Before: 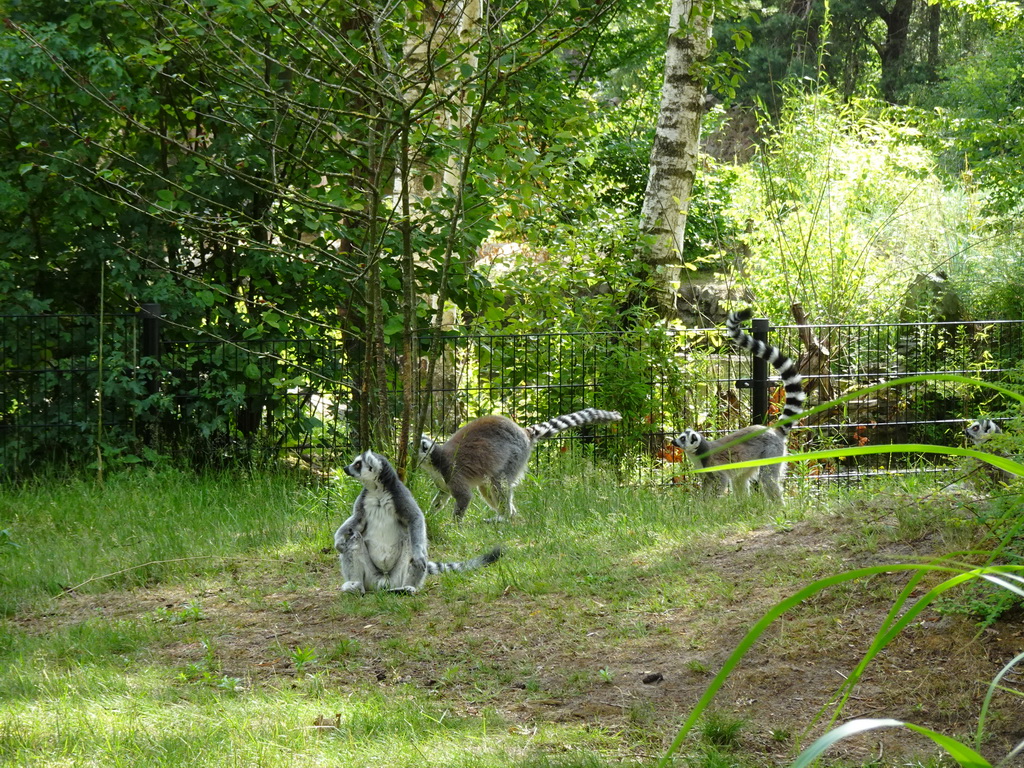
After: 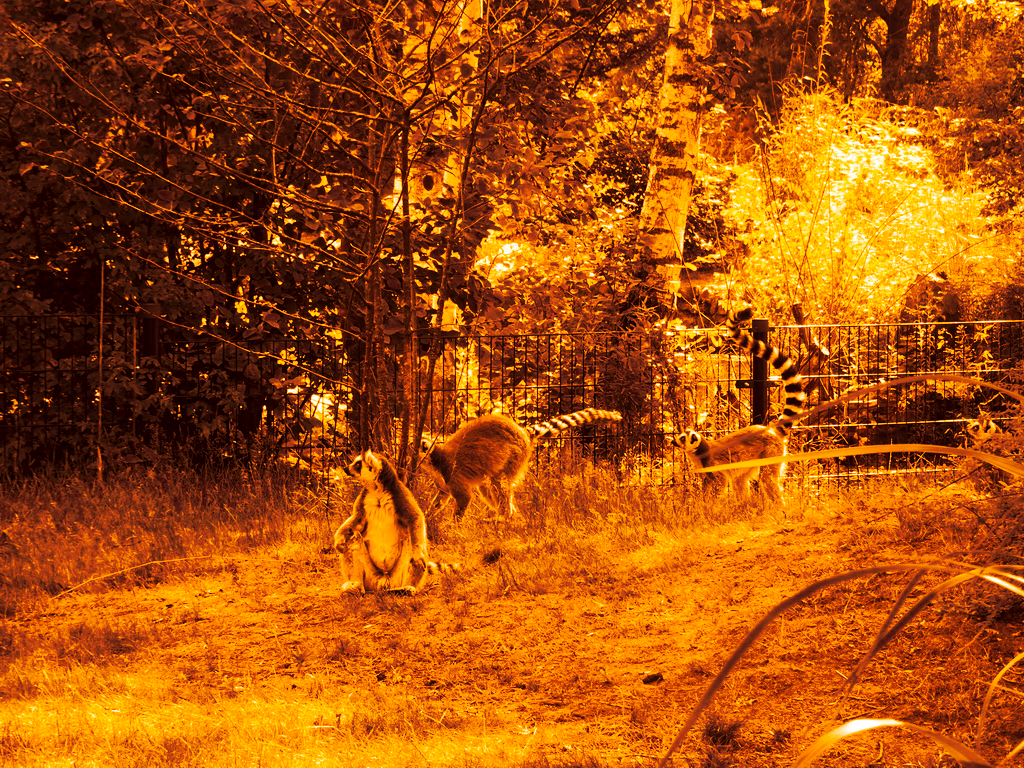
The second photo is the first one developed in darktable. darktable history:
tone curve: curves: ch0 [(0, 0) (0.003, 0.003) (0.011, 0.01) (0.025, 0.023) (0.044, 0.041) (0.069, 0.063) (0.1, 0.091) (0.136, 0.124) (0.177, 0.162) (0.224, 0.205) (0.277, 0.253) (0.335, 0.306) (0.399, 0.365) (0.468, 0.428) (0.543, 0.547) (0.623, 0.626) (0.709, 0.712) (0.801, 0.802) (0.898, 0.898) (1, 1)], preserve colors none
color look up table: target L [89.47, 74.14, 85.4, 58.58, 80.44, 67.44, 58.78, 5.455, 65.55, 67.1, 5.863, 2.273, 200, 100, 87.63, 86.73, 79.5, 85.01, 83.07, 79.97, 69.06, 45.03, 65.85, 30.67, 37.65, 8.659, 88.87, 79.85, 89.38, 71.05, 79.5, 85.65, 80.8, 71.26, 66.08, 71.68, 64.19, 66.42, 6.499, 4.849, 3.253, 23.08, 1.309, 69.41, 81.86, 13.57, 10.84, 58.78, 8.137], target a [-0.913, 30.07, 6.361, 48.59, 17.09, 46.42, 47.3, 20.81, 47.31, 46.51, 20.96, 8.865, 0, 0, 2.011, 4.357, 19.08, 7.759, 11.67, 18.09, 41.79, 46.24, 48.06, 41.7, 44.29, 24.57, -0.382, 17.66, -1.335, 37.84, 19.08, 5.88, 15.68, 37.36, 46.77, 36.39, 47.65, 46.68, 21.6, 18.81, 13.23, 36.29, 5.825, 41.71, 14.13, 29.79, 27.03, 47.3, 23.78], target b [87.8, 78.21, 85.15, 67.33, 82.06, 74.52, 67.68, 8.632, 73.08, 74.25, 9.253, 3.591, 0, 0, 86.61, 86.08, 81.28, 84.87, 83.71, 81.67, 75.27, 56.06, 73.43, 42.72, 49.73, 13.24, 87.43, 81.63, 87.77, 76.55, 81.38, 85.23, 82.22, 76.54, 73.44, 76.77, 71.85, 73.71, 10.24, 7.667, 5.154, 34.02, 2.085, 75.54, 82.95, 21.2, 16.64, 67.68, 12.82], num patches 49
